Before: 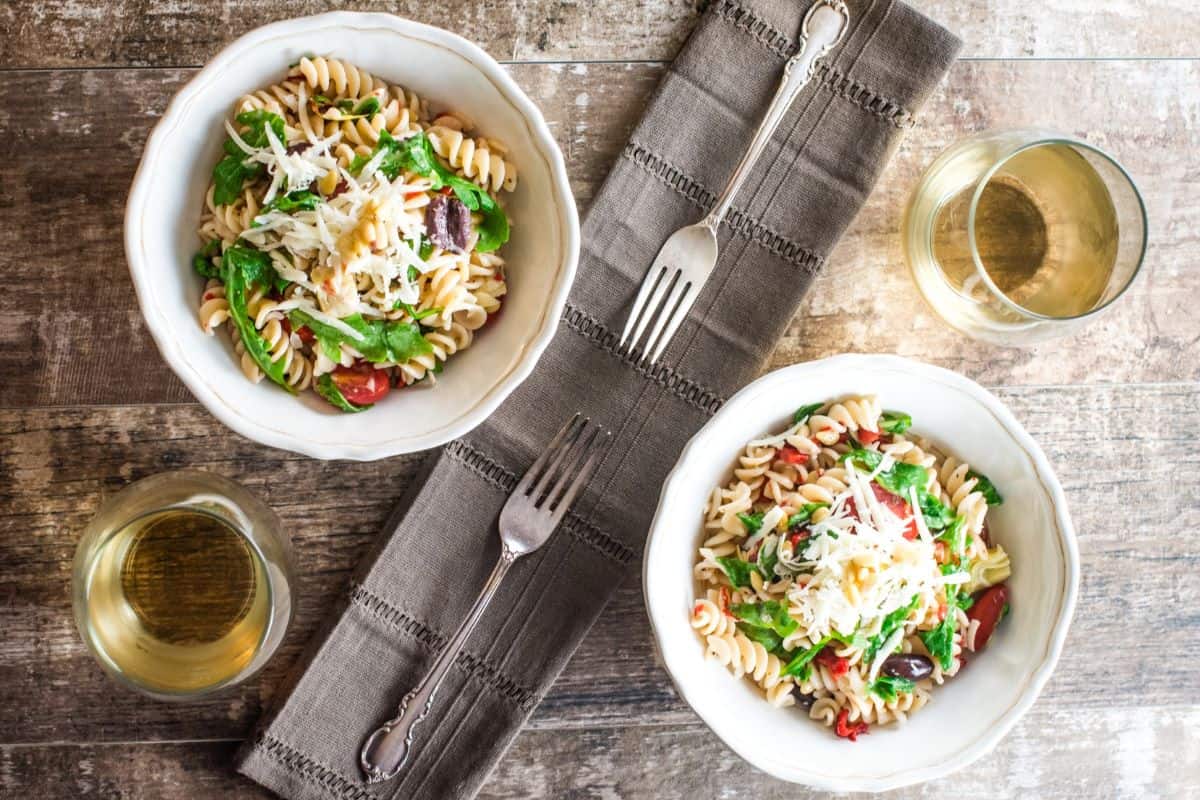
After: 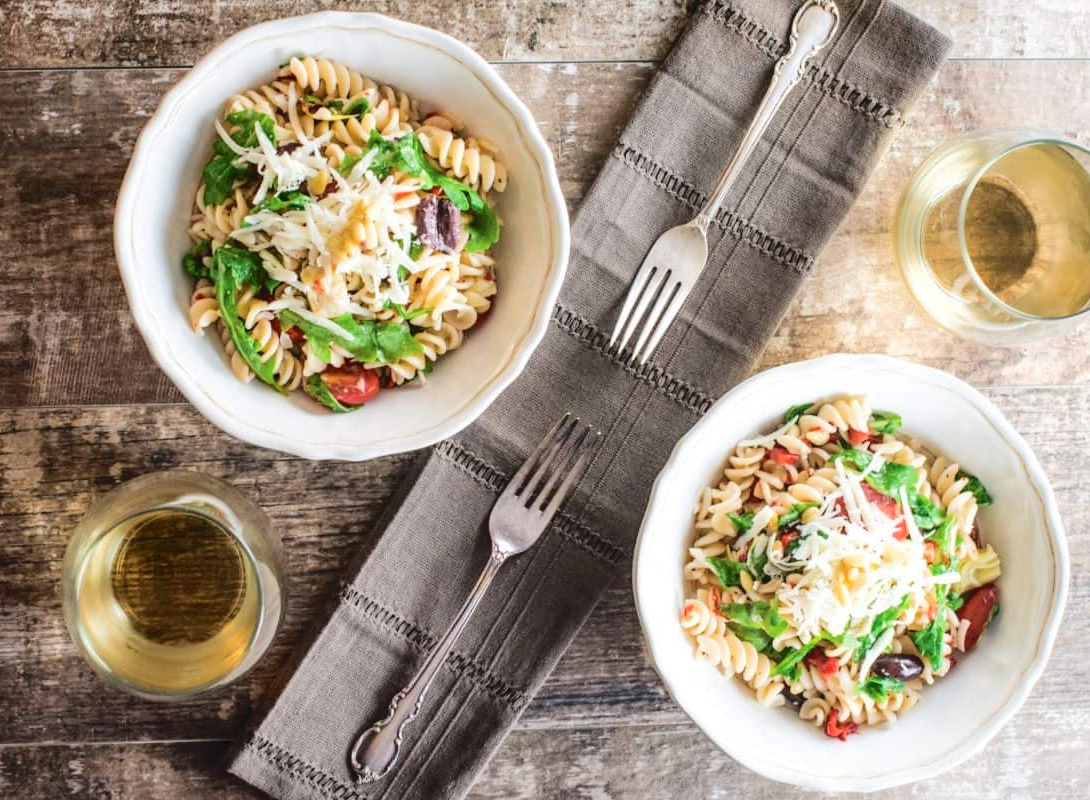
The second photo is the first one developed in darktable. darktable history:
tone curve: curves: ch0 [(0, 0) (0.003, 0.047) (0.011, 0.051) (0.025, 0.061) (0.044, 0.075) (0.069, 0.09) (0.1, 0.102) (0.136, 0.125) (0.177, 0.173) (0.224, 0.226) (0.277, 0.303) (0.335, 0.388) (0.399, 0.469) (0.468, 0.545) (0.543, 0.623) (0.623, 0.695) (0.709, 0.766) (0.801, 0.832) (0.898, 0.905) (1, 1)], color space Lab, independent channels, preserve colors none
crop and rotate: left 0.865%, right 8.29%
